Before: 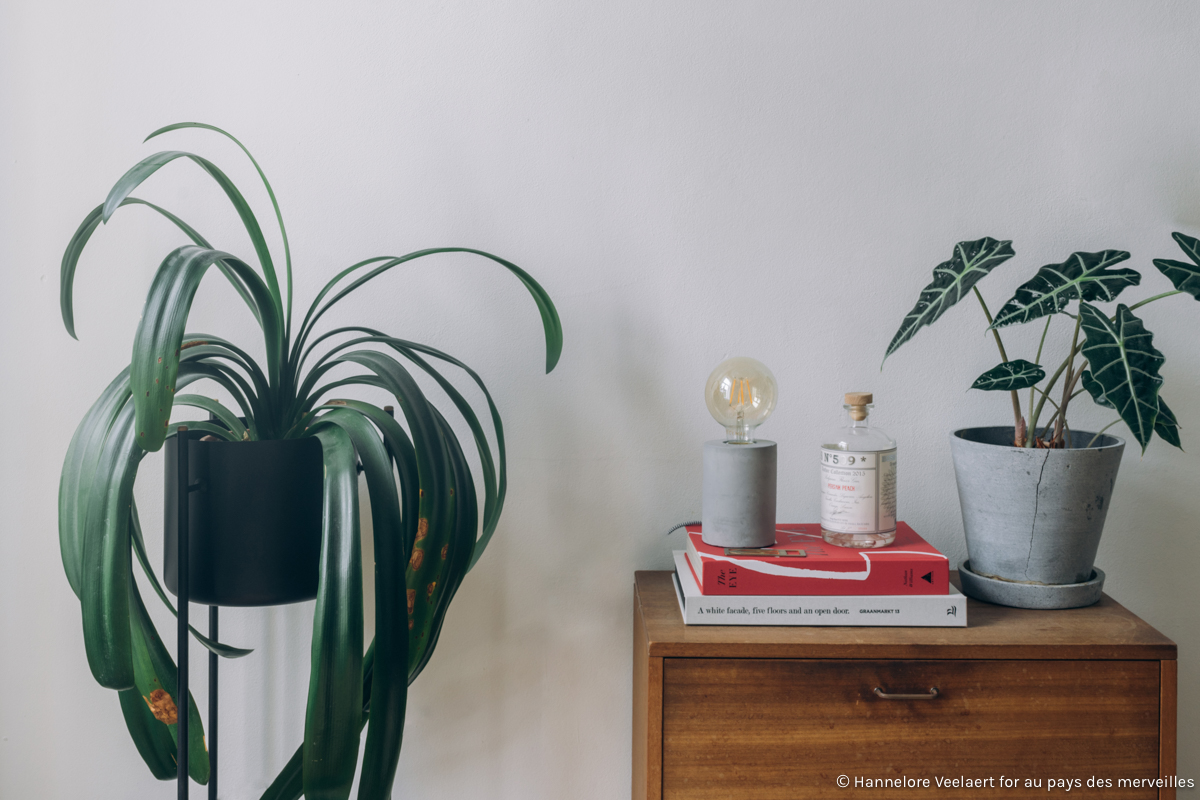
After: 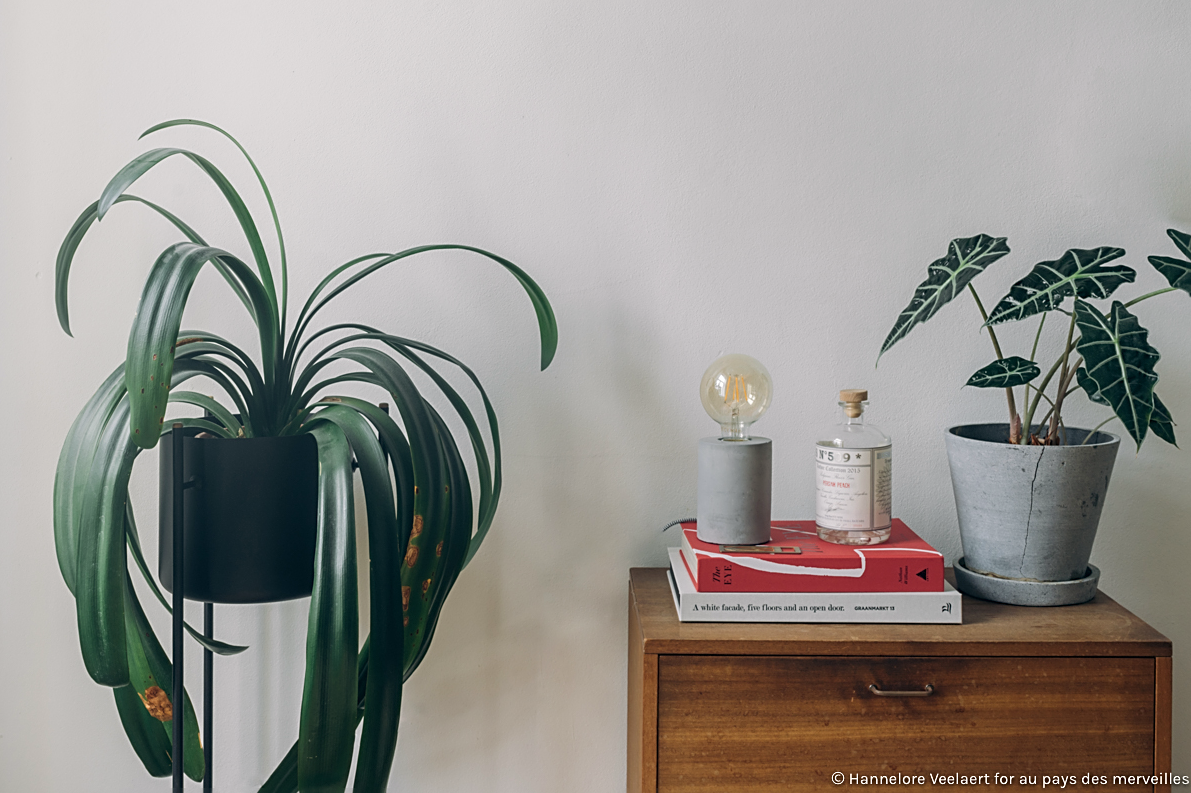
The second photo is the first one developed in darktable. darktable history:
crop: left 0.434%, top 0.485%, right 0.244%, bottom 0.386%
color correction: highlights b* 3
sharpen: on, module defaults
